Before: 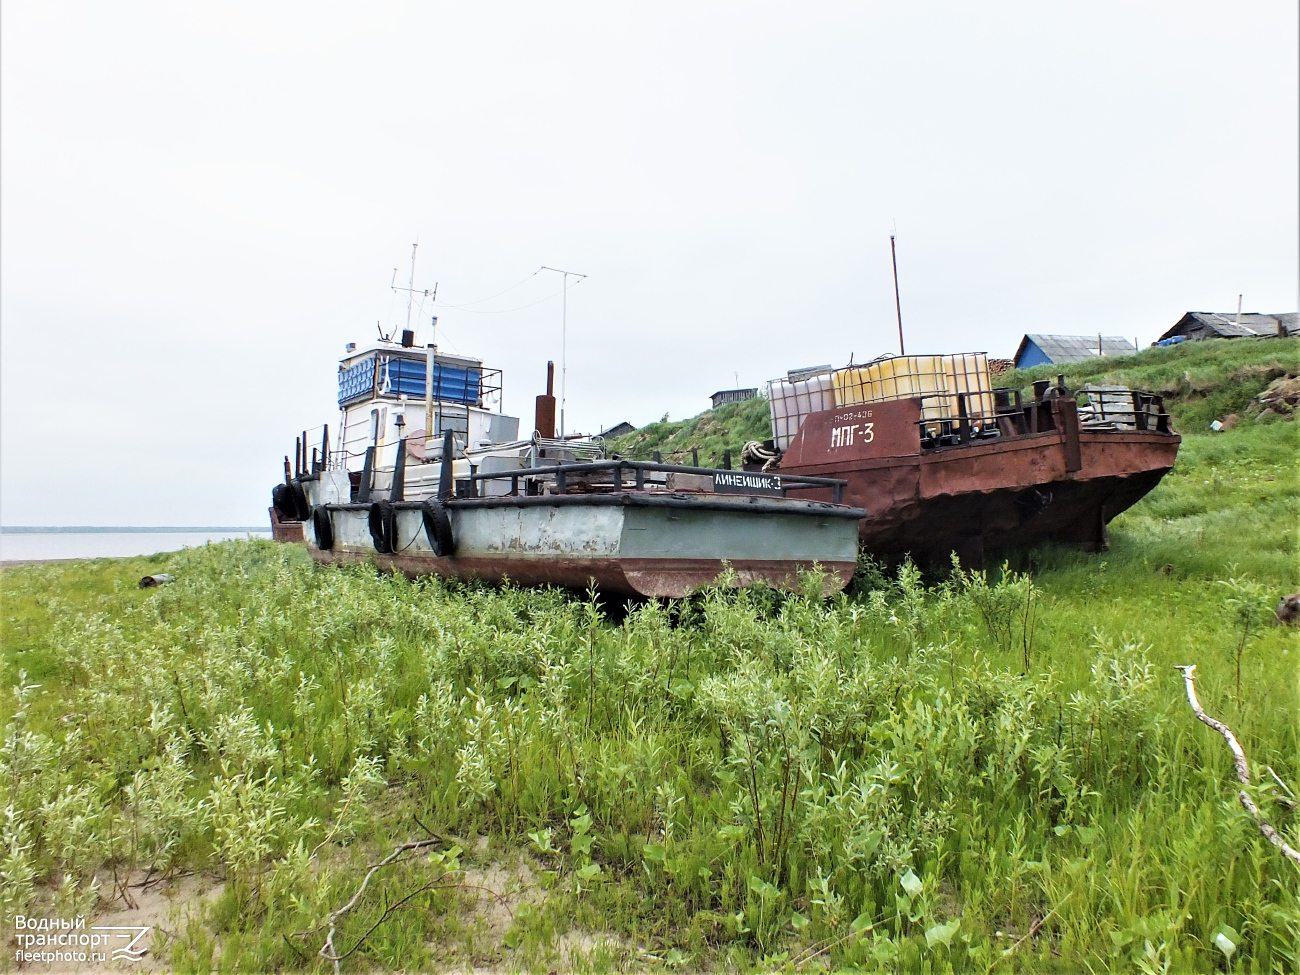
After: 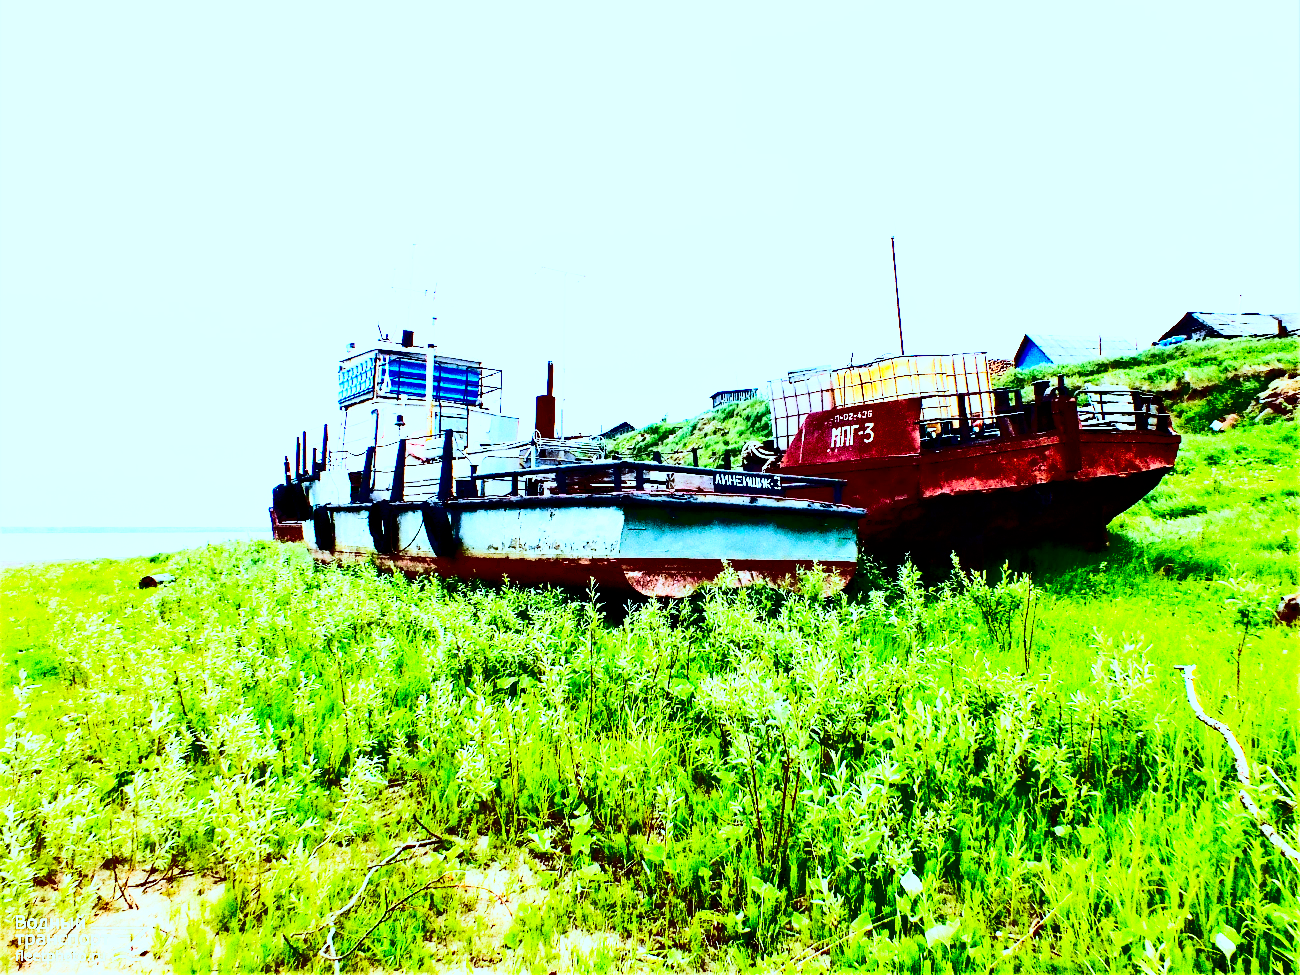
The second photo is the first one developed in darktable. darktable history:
base curve: curves: ch0 [(0, 0) (0.007, 0.004) (0.027, 0.03) (0.046, 0.07) (0.207, 0.54) (0.442, 0.872) (0.673, 0.972) (1, 1)], preserve colors none
color calibration: illuminant same as pipeline (D50), adaptation XYZ, x 0.347, y 0.358, temperature 5022.82 K
haze removal: strength 0.296, distance 0.257, compatibility mode true, adaptive false
exposure: black level correction 0.001, exposure -0.122 EV, compensate highlight preservation false
velvia: on, module defaults
color correction: highlights a* -9.68, highlights b* -20.9
contrast brightness saturation: contrast 0.758, brightness -0.982, saturation 0.997
